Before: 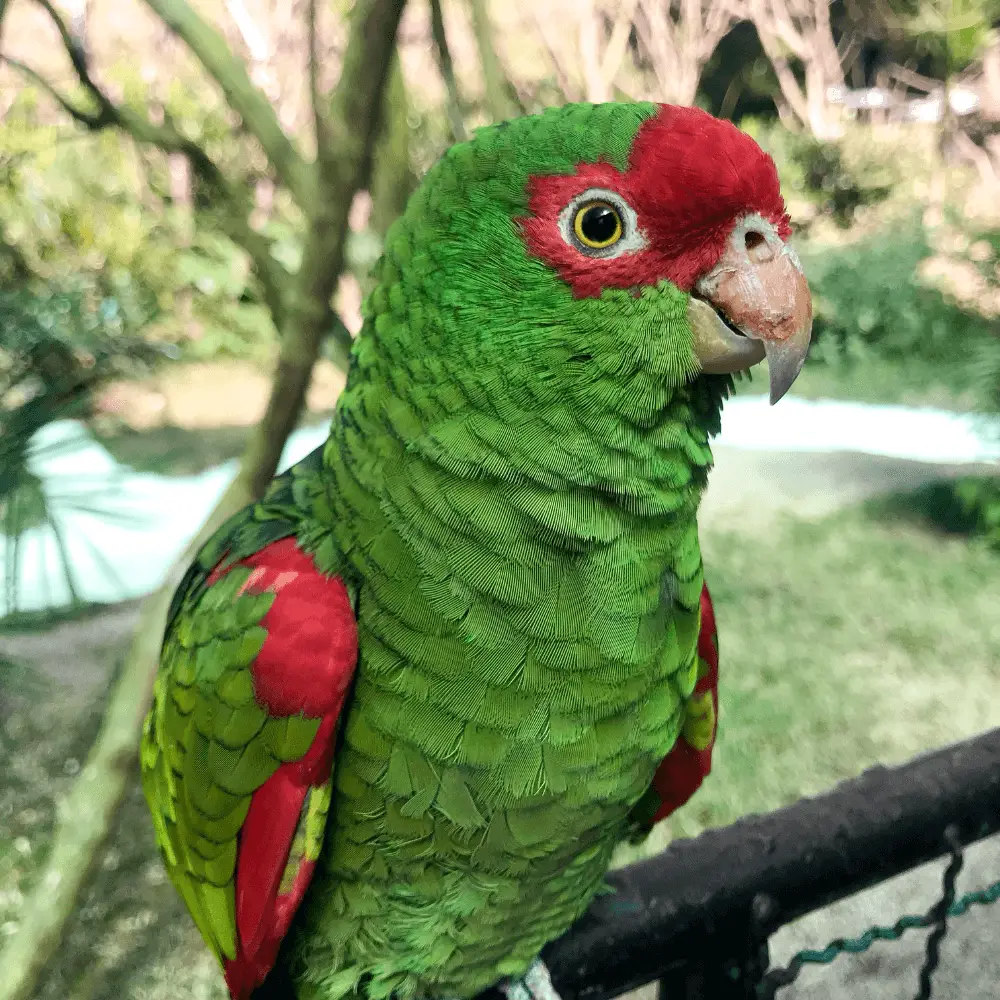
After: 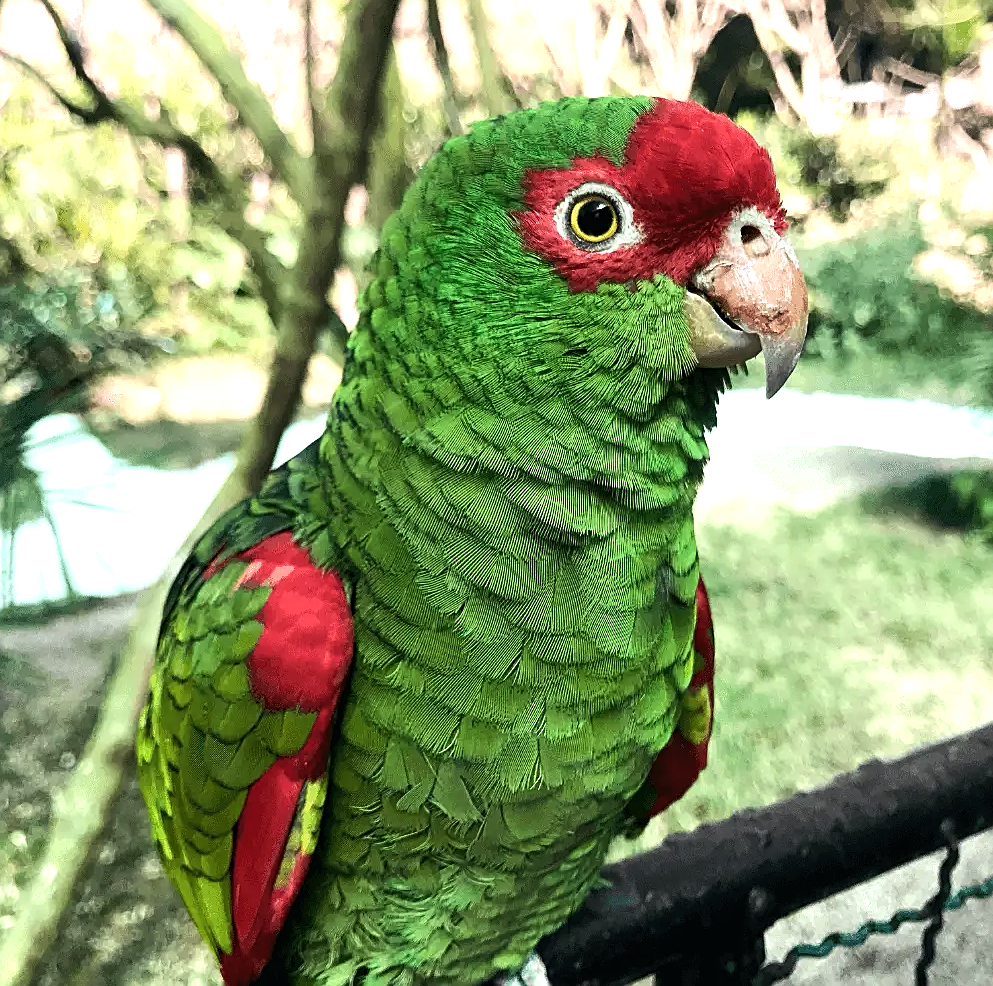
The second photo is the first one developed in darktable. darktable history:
exposure: black level correction 0, exposure 0 EV, compensate highlight preservation false
crop: left 0.435%, top 0.645%, right 0.165%, bottom 0.68%
tone equalizer: -8 EV -0.734 EV, -7 EV -0.68 EV, -6 EV -0.582 EV, -5 EV -0.394 EV, -3 EV 0.377 EV, -2 EV 0.6 EV, -1 EV 0.694 EV, +0 EV 0.758 EV, edges refinement/feathering 500, mask exposure compensation -1.57 EV, preserve details no
sharpen: on, module defaults
